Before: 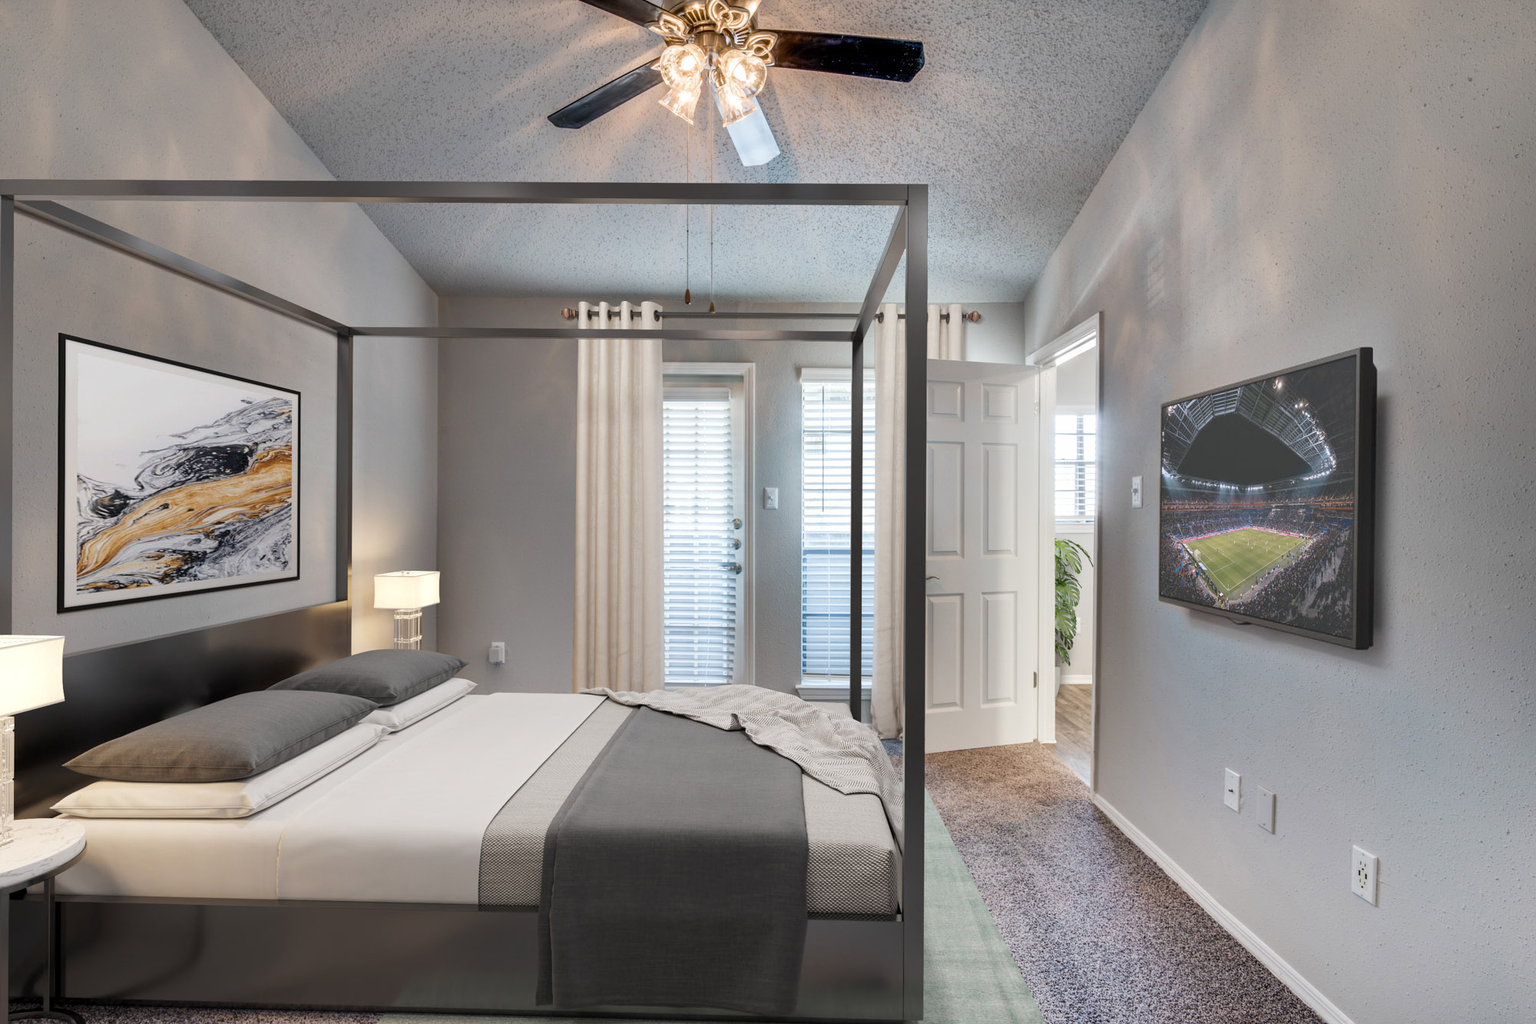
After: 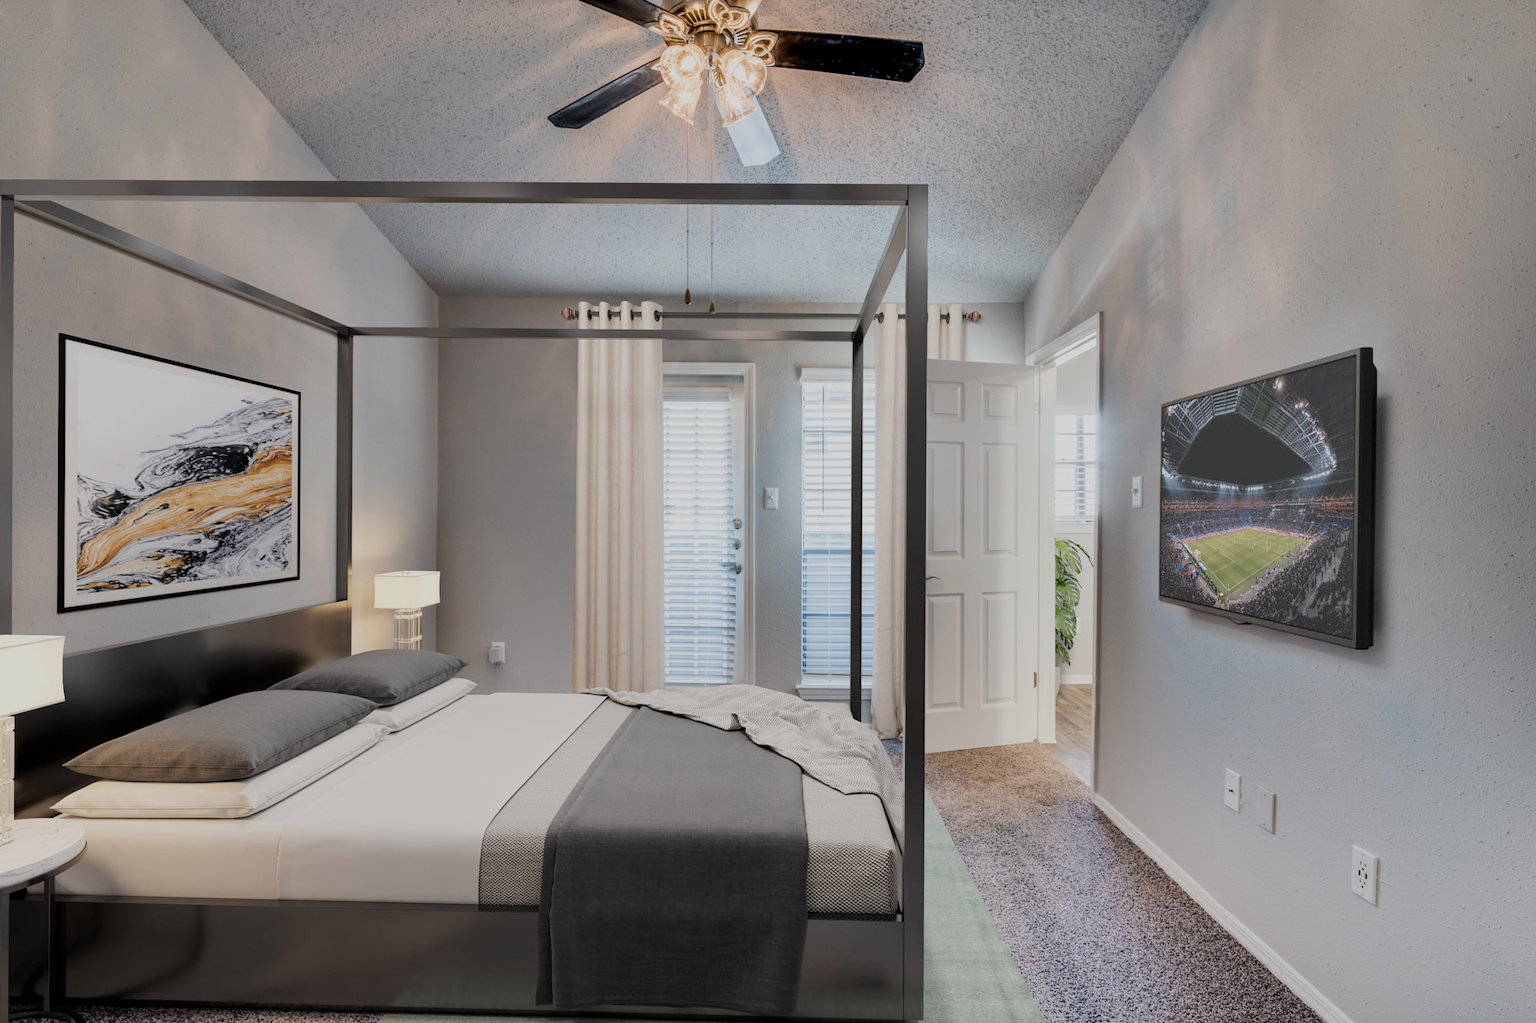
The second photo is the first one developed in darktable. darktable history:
filmic rgb: black relative exposure -7.65 EV, white relative exposure 4.56 EV, hardness 3.61
